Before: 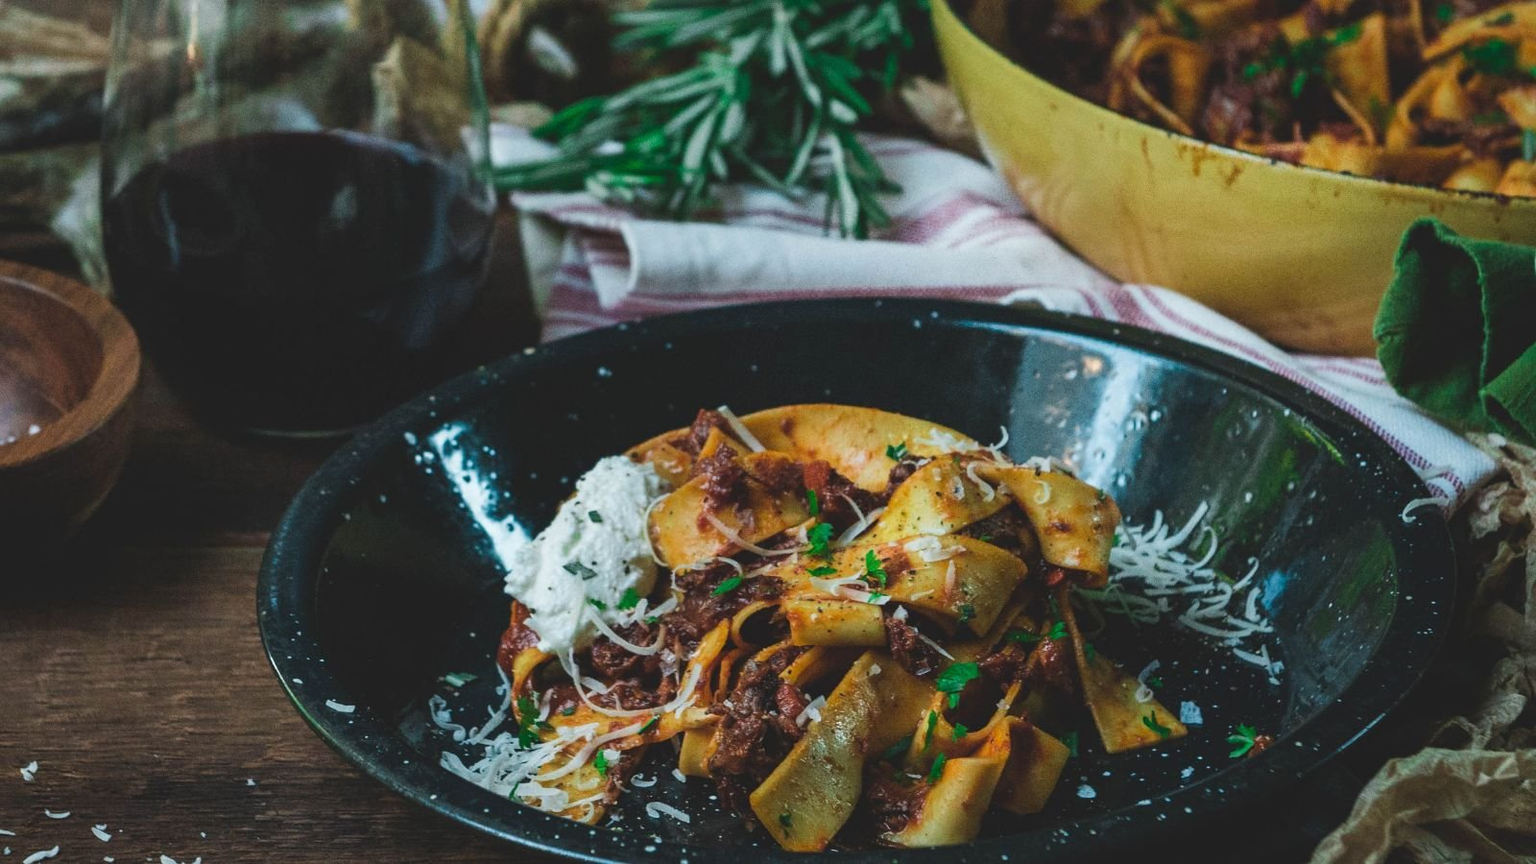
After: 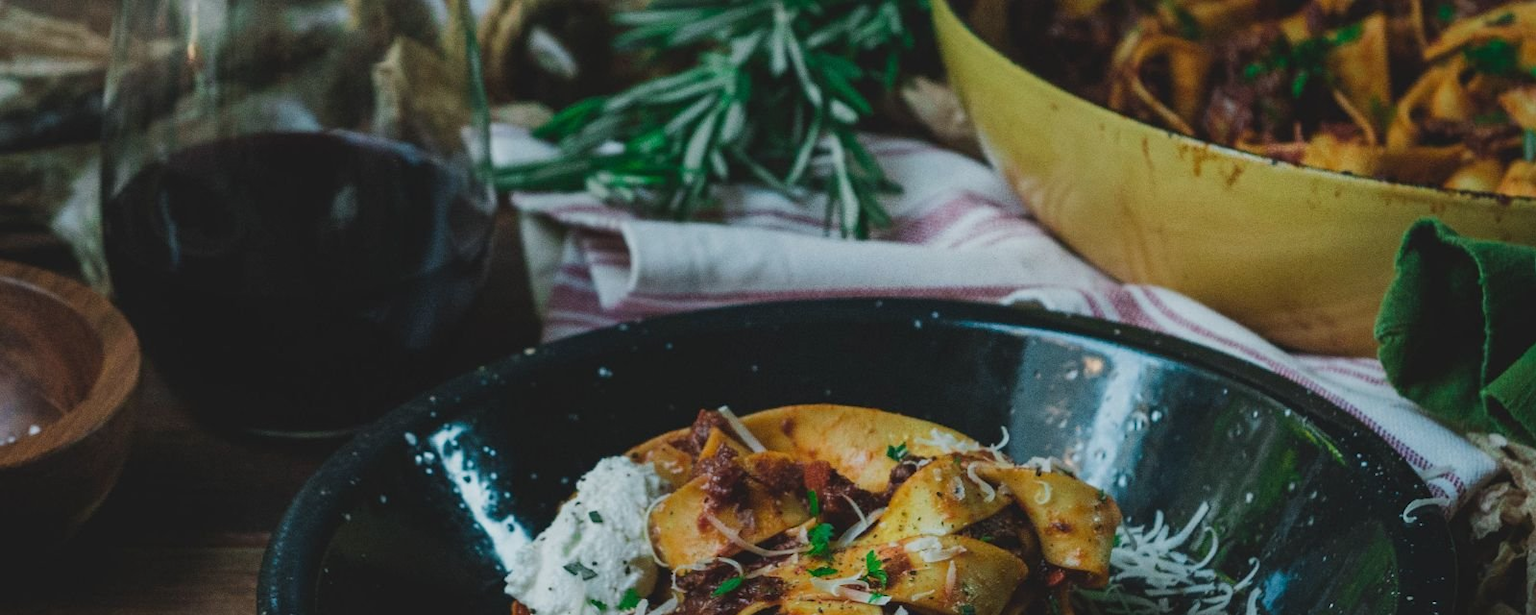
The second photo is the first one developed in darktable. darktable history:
crop: right 0%, bottom 28.677%
exposure: exposure -0.398 EV, compensate highlight preservation false
